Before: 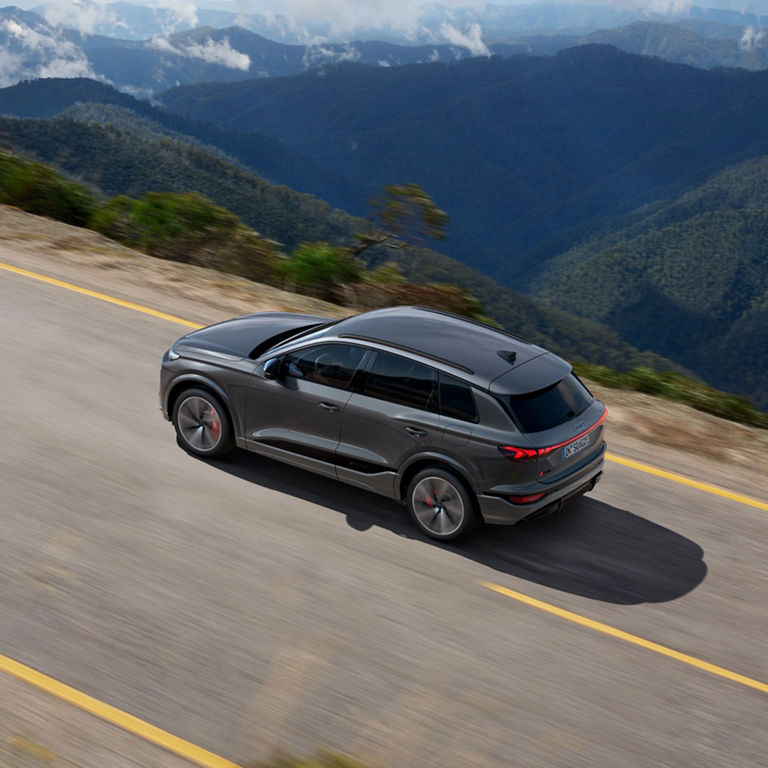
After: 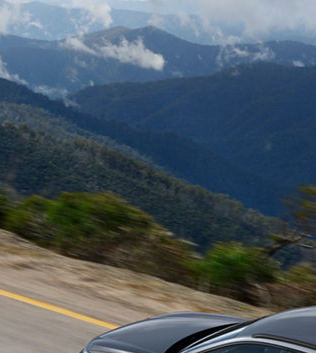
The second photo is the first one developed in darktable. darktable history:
crop and rotate: left 11.268%, top 0.061%, right 47.527%, bottom 53.915%
base curve: curves: ch0 [(0, 0) (0.74, 0.67) (1, 1)], preserve colors none
